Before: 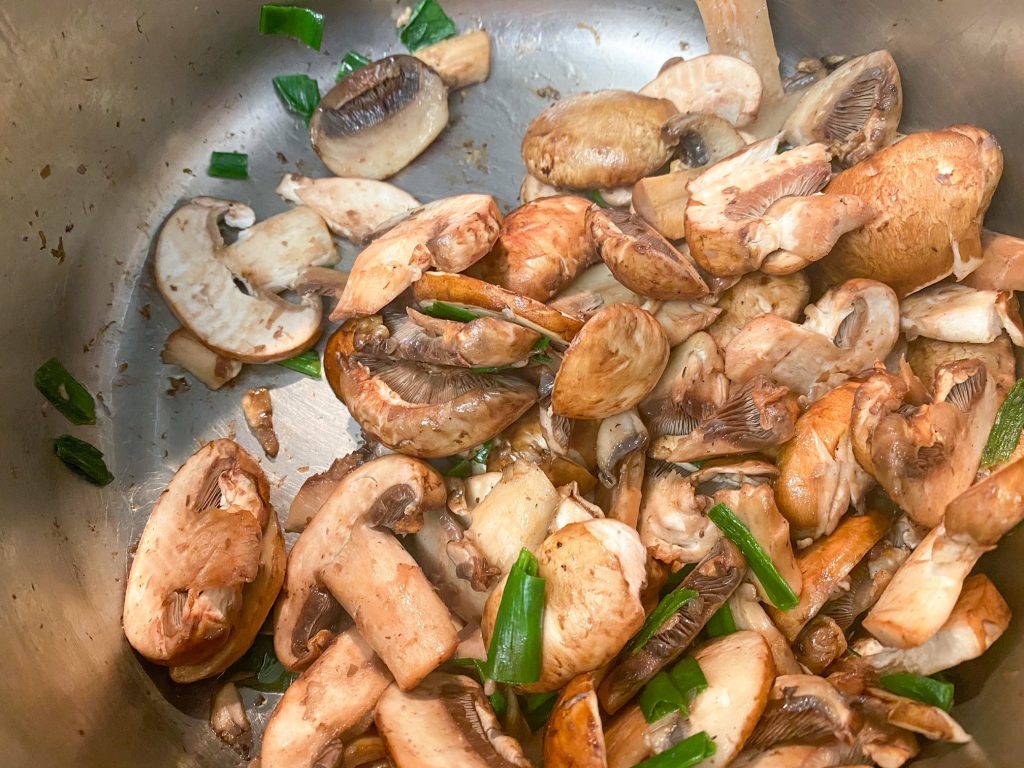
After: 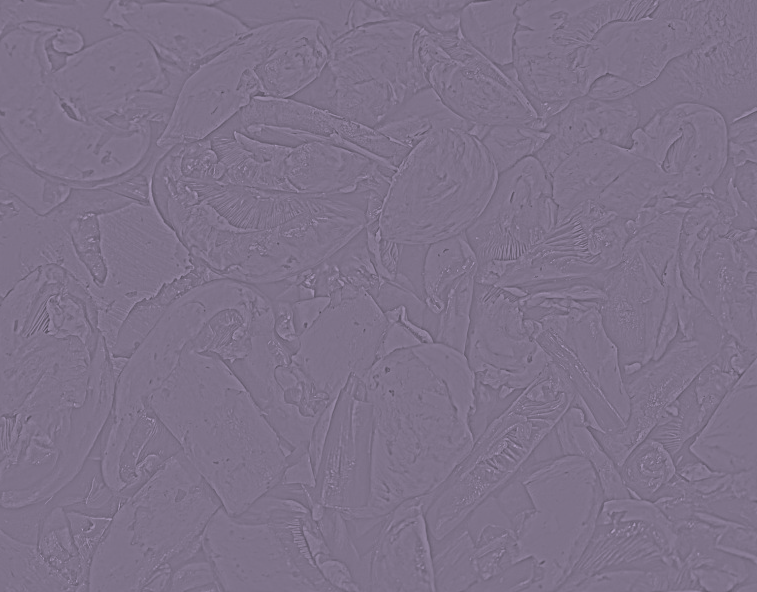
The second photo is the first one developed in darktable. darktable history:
crop: left 16.871%, top 22.857%, right 9.116%
highpass: sharpness 9.84%, contrast boost 9.94%
color correction: highlights a* 15.46, highlights b* -20.56
